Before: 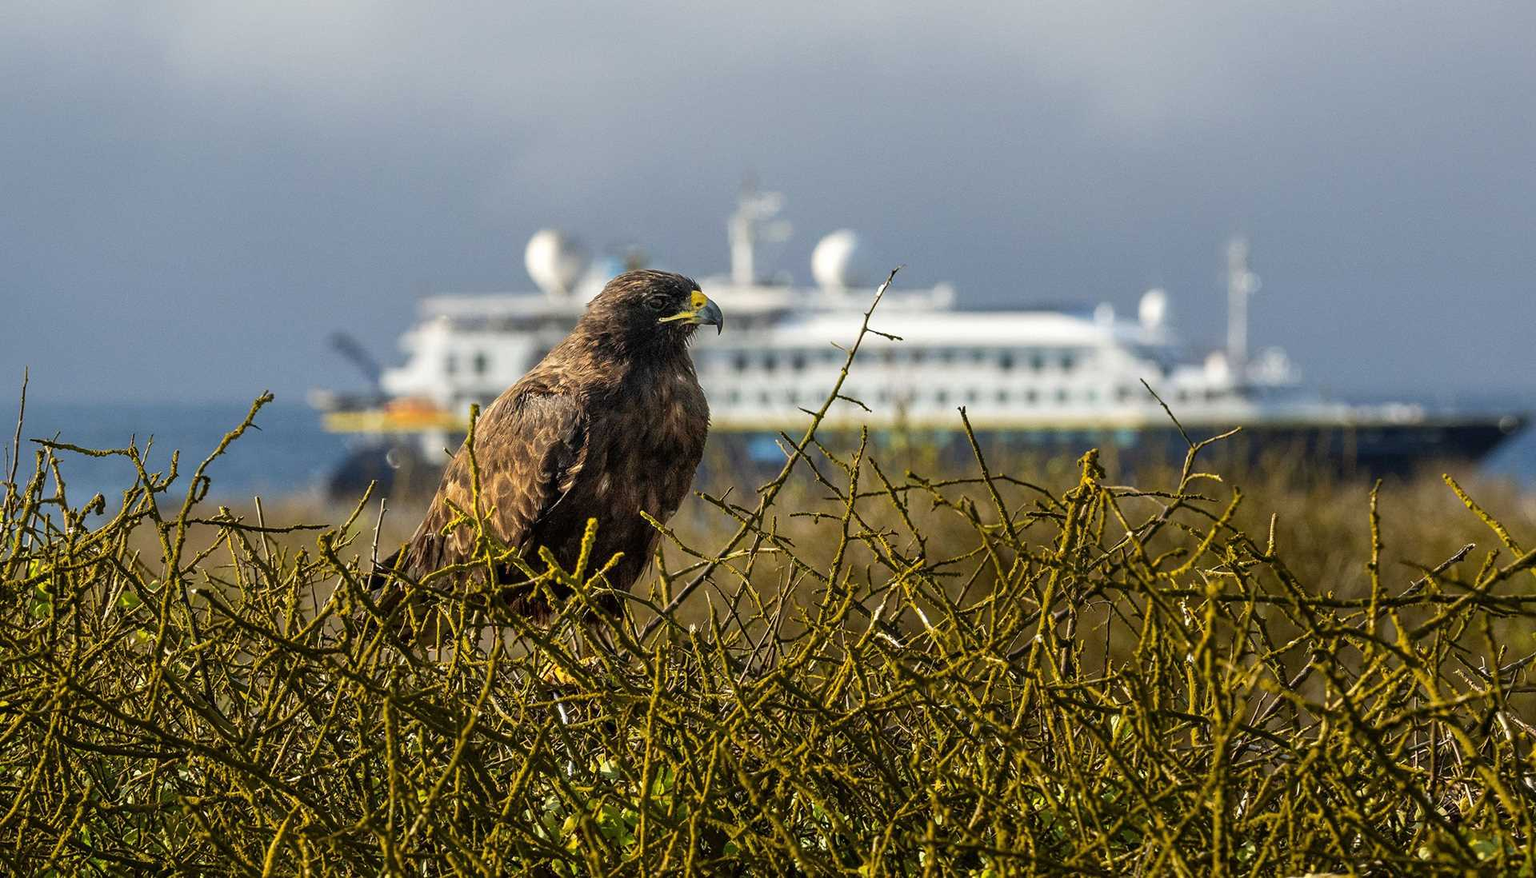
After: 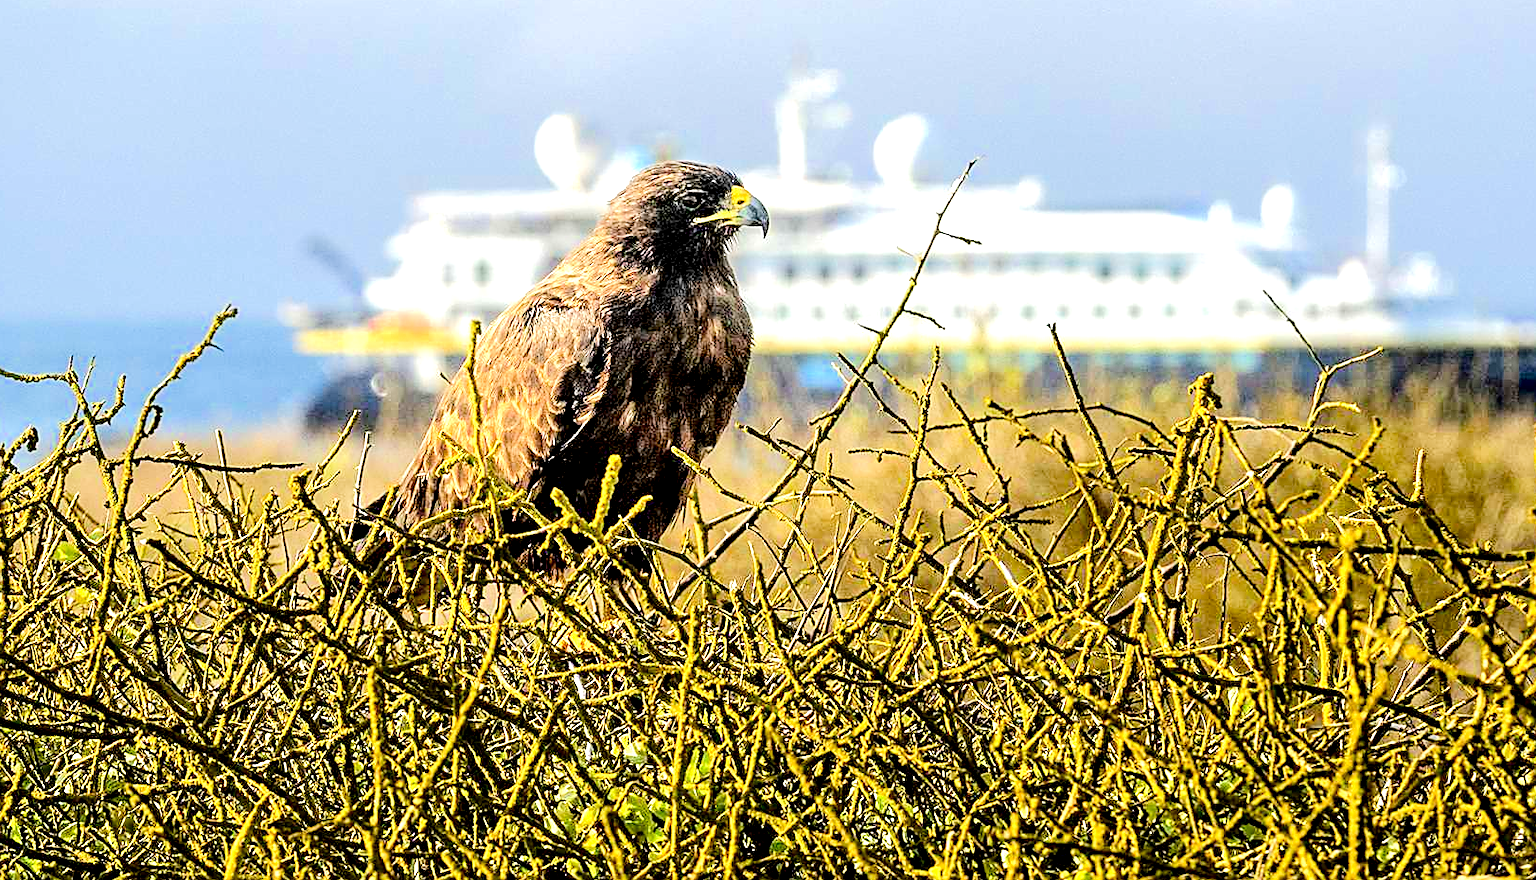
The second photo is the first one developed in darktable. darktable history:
exposure: black level correction 0.008, exposure 0.971 EV, compensate highlight preservation false
tone equalizer: -7 EV 0.161 EV, -6 EV 0.592 EV, -5 EV 1.18 EV, -4 EV 1.3 EV, -3 EV 1.17 EV, -2 EV 0.6 EV, -1 EV 0.15 EV, edges refinement/feathering 500, mask exposure compensation -1.57 EV, preserve details no
sharpen: on, module defaults
local contrast: highlights 101%, shadows 99%, detail 120%, midtone range 0.2
crop and rotate: left 4.789%, top 15.227%, right 10.639%
color zones: curves: ch1 [(0.25, 0.5) (0.747, 0.71)]
